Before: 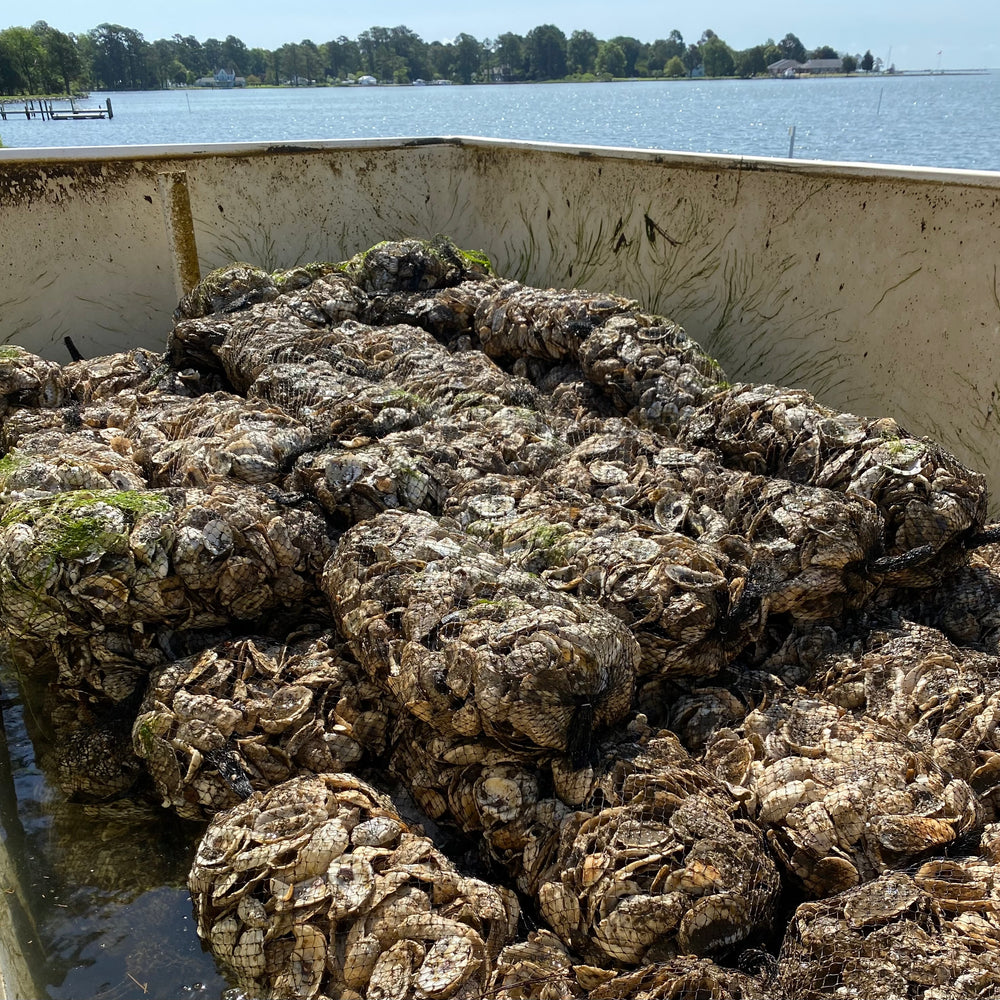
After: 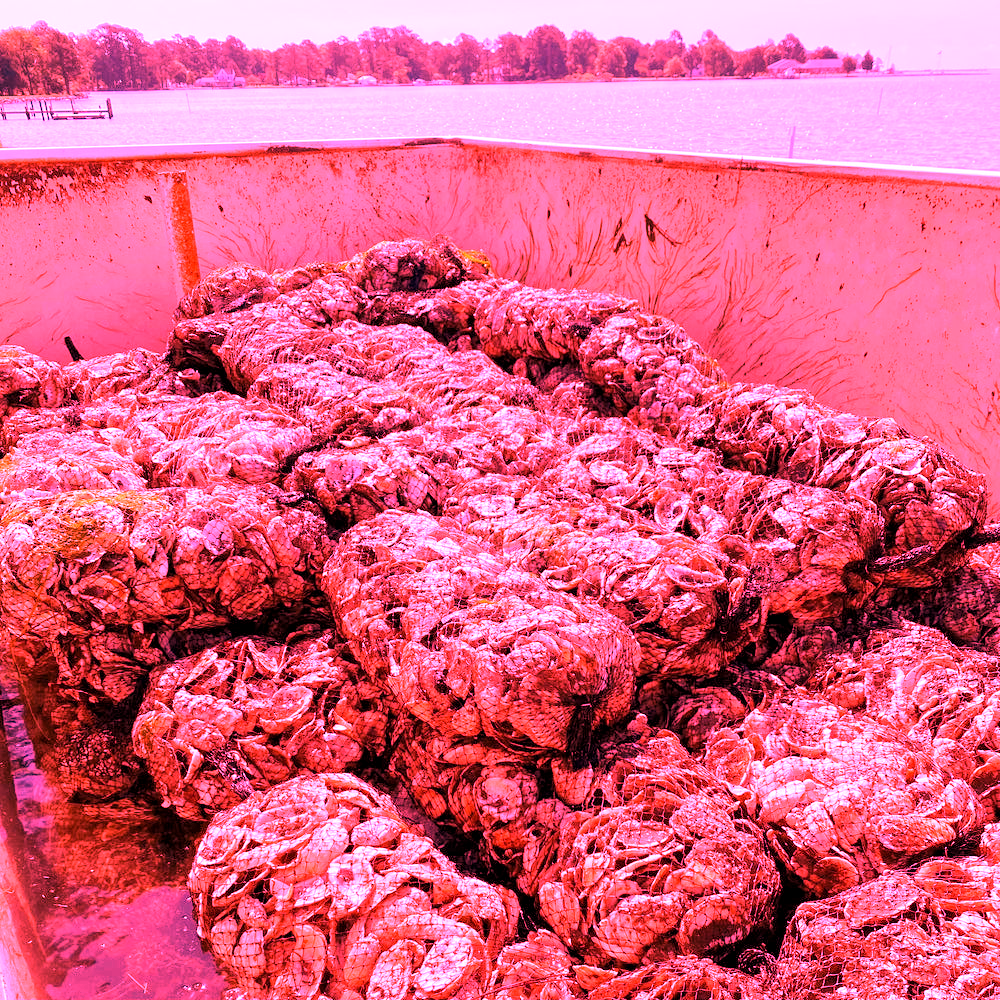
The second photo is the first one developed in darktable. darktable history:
local contrast: highlights 100%, shadows 100%, detail 120%, midtone range 0.2
white balance: red 4.26, blue 1.802
